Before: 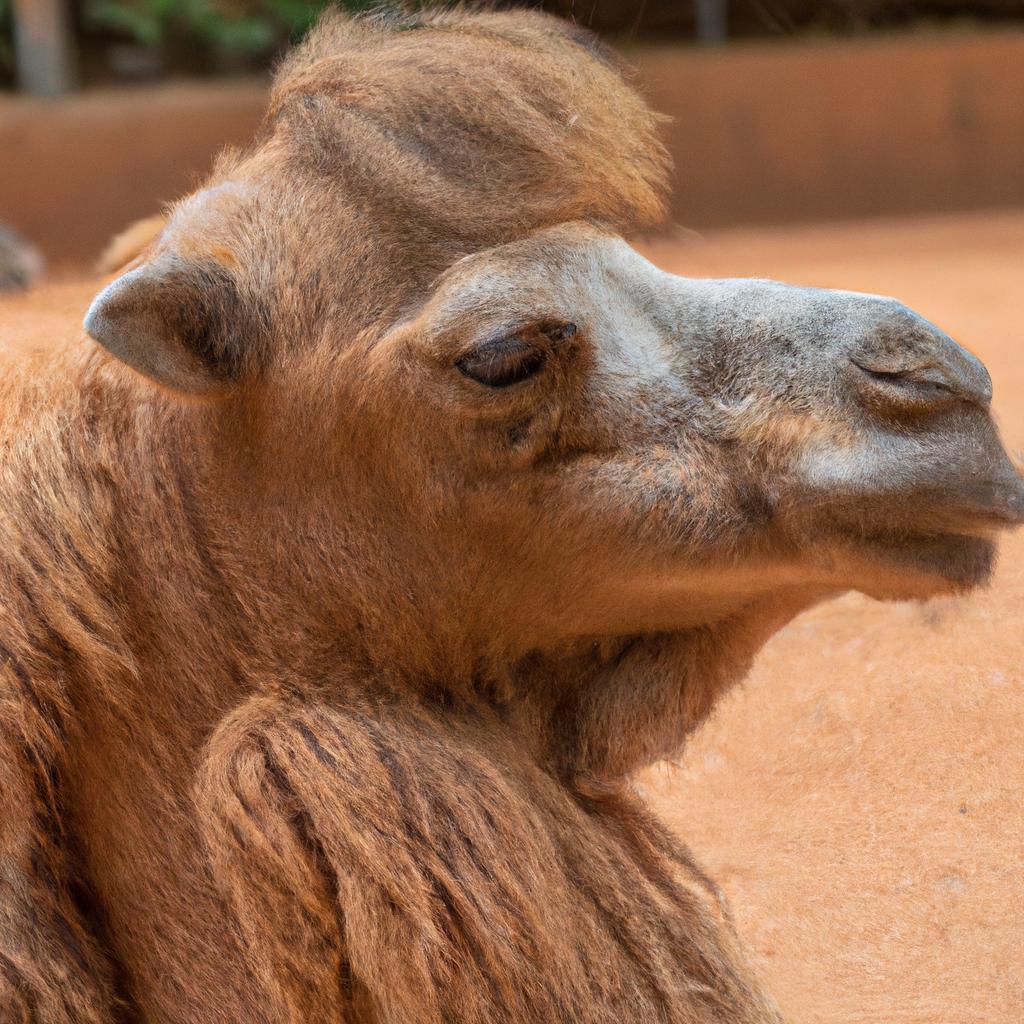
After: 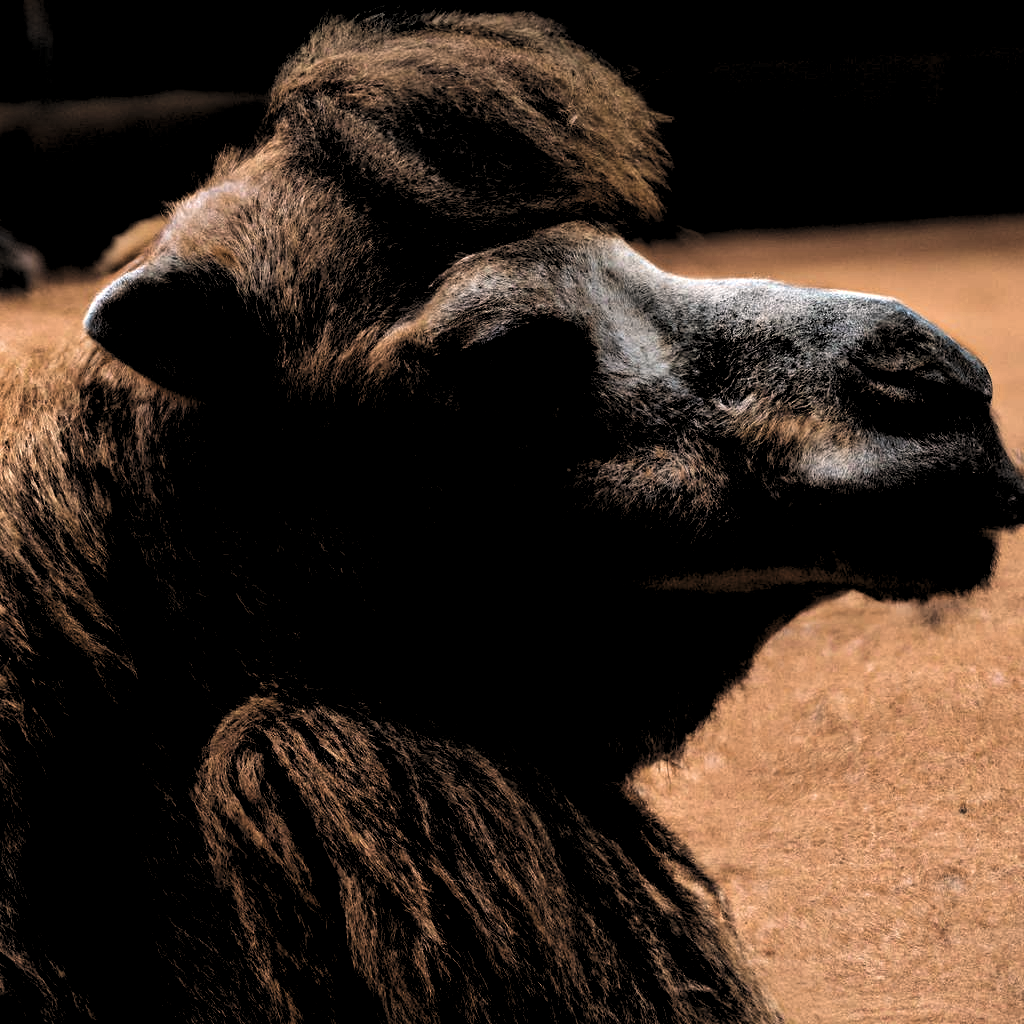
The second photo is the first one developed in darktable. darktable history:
color balance rgb: shadows lift › hue 87.51°, highlights gain › chroma 1.62%, highlights gain › hue 55.1°, global offset › chroma 0.06%, global offset › hue 253.66°, linear chroma grading › global chroma 0.5%
exposure: black level correction 0, exposure 0.3 EV, compensate highlight preservation false
velvia: on, module defaults
levels: levels [0.514, 0.759, 1]
